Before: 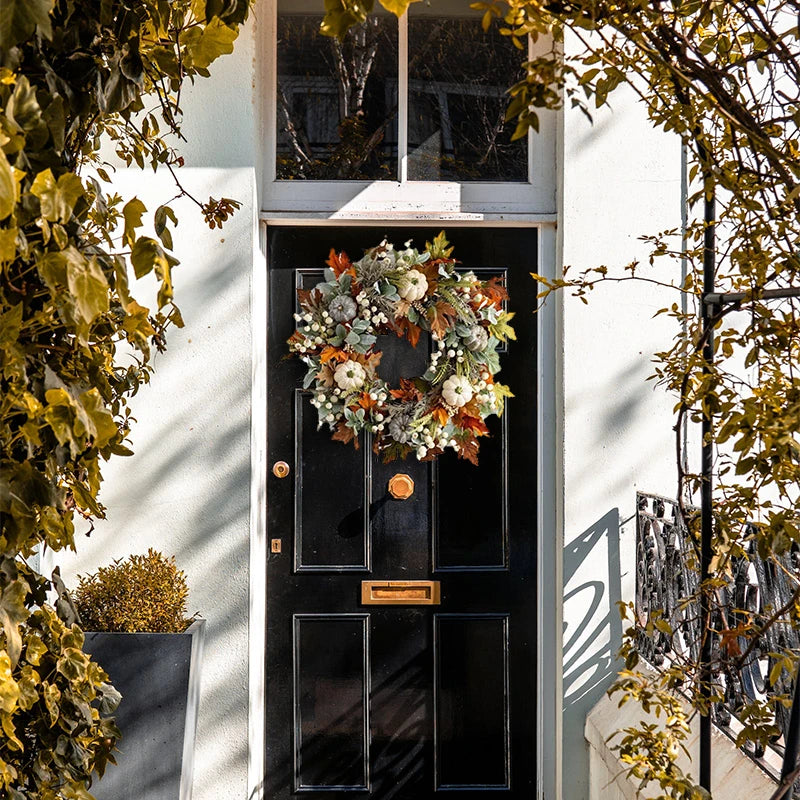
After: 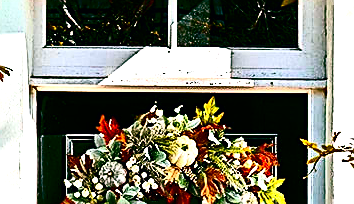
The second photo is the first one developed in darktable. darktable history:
contrast brightness saturation: contrast 0.131, brightness -0.232, saturation 0.149
tone equalizer: -8 EV -0.745 EV, -7 EV -0.729 EV, -6 EV -0.61 EV, -5 EV -0.406 EV, -3 EV 0.39 EV, -2 EV 0.6 EV, -1 EV 0.693 EV, +0 EV 0.72 EV
crop: left 28.864%, top 16.783%, right 26.861%, bottom 57.613%
tone curve: curves: ch0 [(0, 0) (0.139, 0.067) (0.319, 0.269) (0.498, 0.505) (0.725, 0.824) (0.864, 0.945) (0.985, 1)]; ch1 [(0, 0) (0.291, 0.197) (0.456, 0.426) (0.495, 0.488) (0.557, 0.578) (0.599, 0.644) (0.702, 0.786) (1, 1)]; ch2 [(0, 0) (0.125, 0.089) (0.353, 0.329) (0.447, 0.43) (0.557, 0.566) (0.63, 0.667) (1, 1)], color space Lab, independent channels, preserve colors none
exposure: exposure 0.203 EV, compensate highlight preservation false
color balance rgb: shadows lift › chroma 11.736%, shadows lift › hue 134.23°, perceptual saturation grading › global saturation 19.444%
sharpen: amount 1.011
